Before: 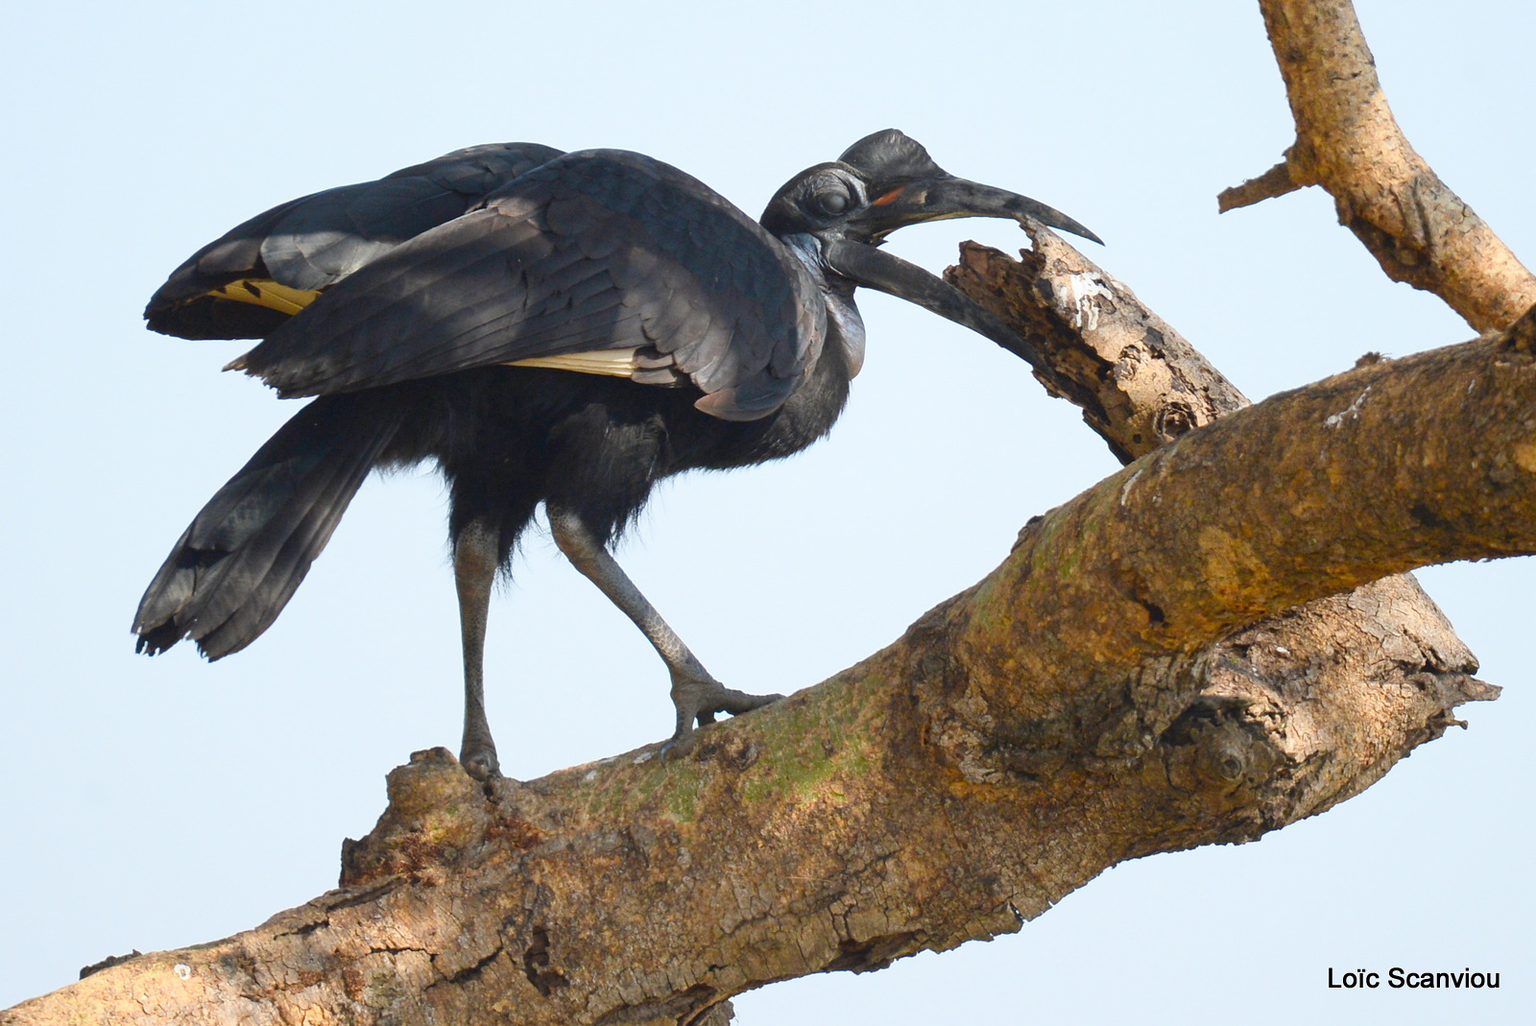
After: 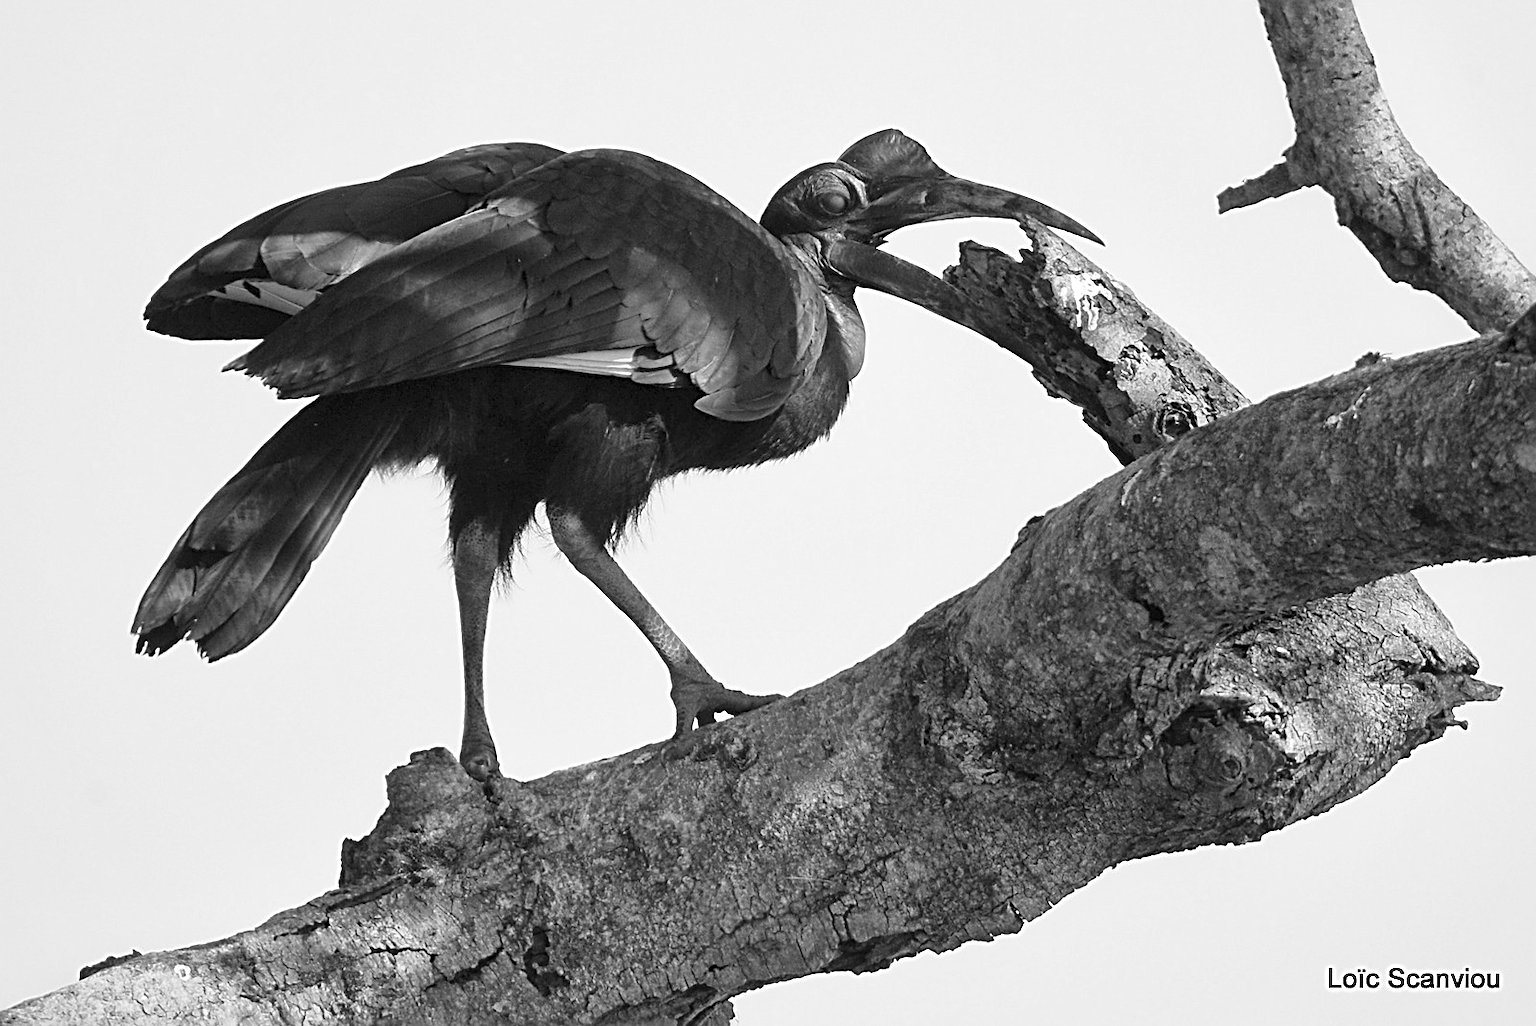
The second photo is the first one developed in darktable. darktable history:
local contrast: mode bilateral grid, contrast 20, coarseness 50, detail 148%, midtone range 0.2
sharpen: radius 2.676, amount 0.669
monochrome: a 0, b 0, size 0.5, highlights 0.57
